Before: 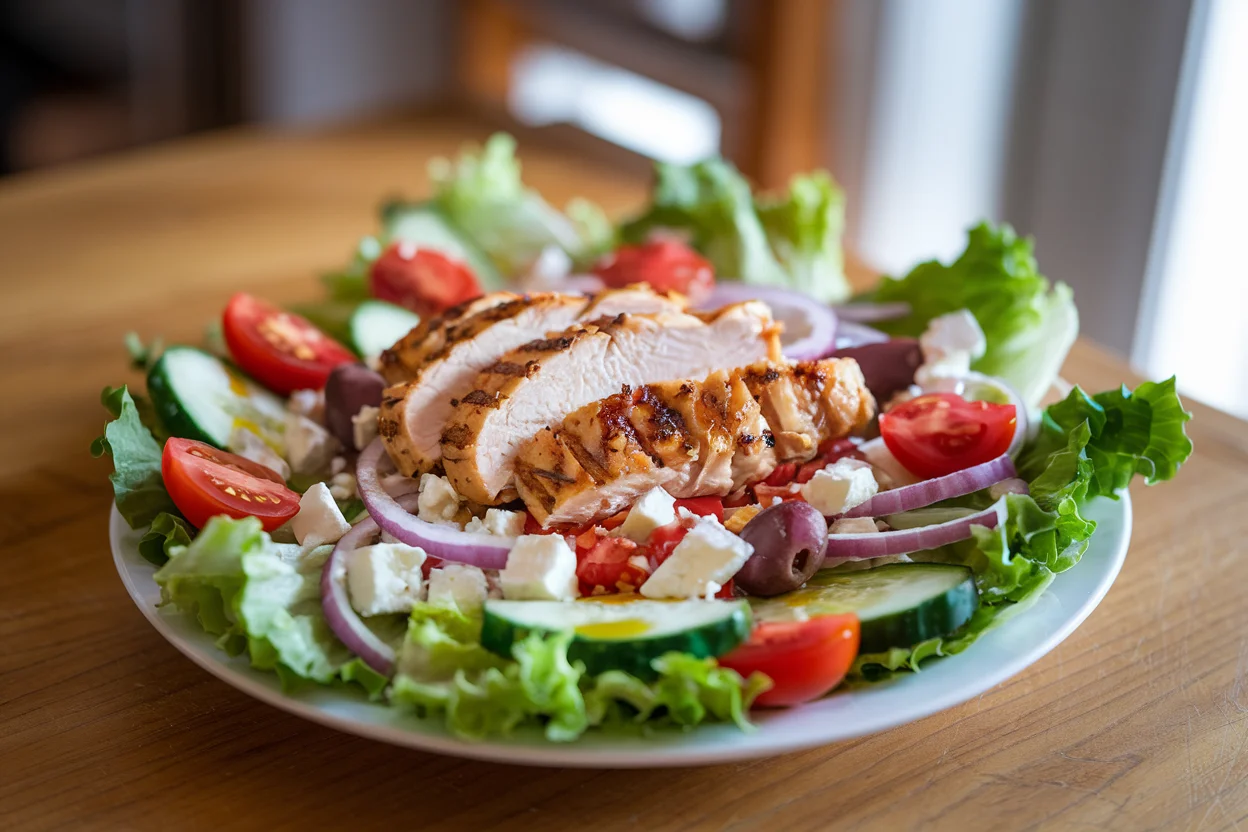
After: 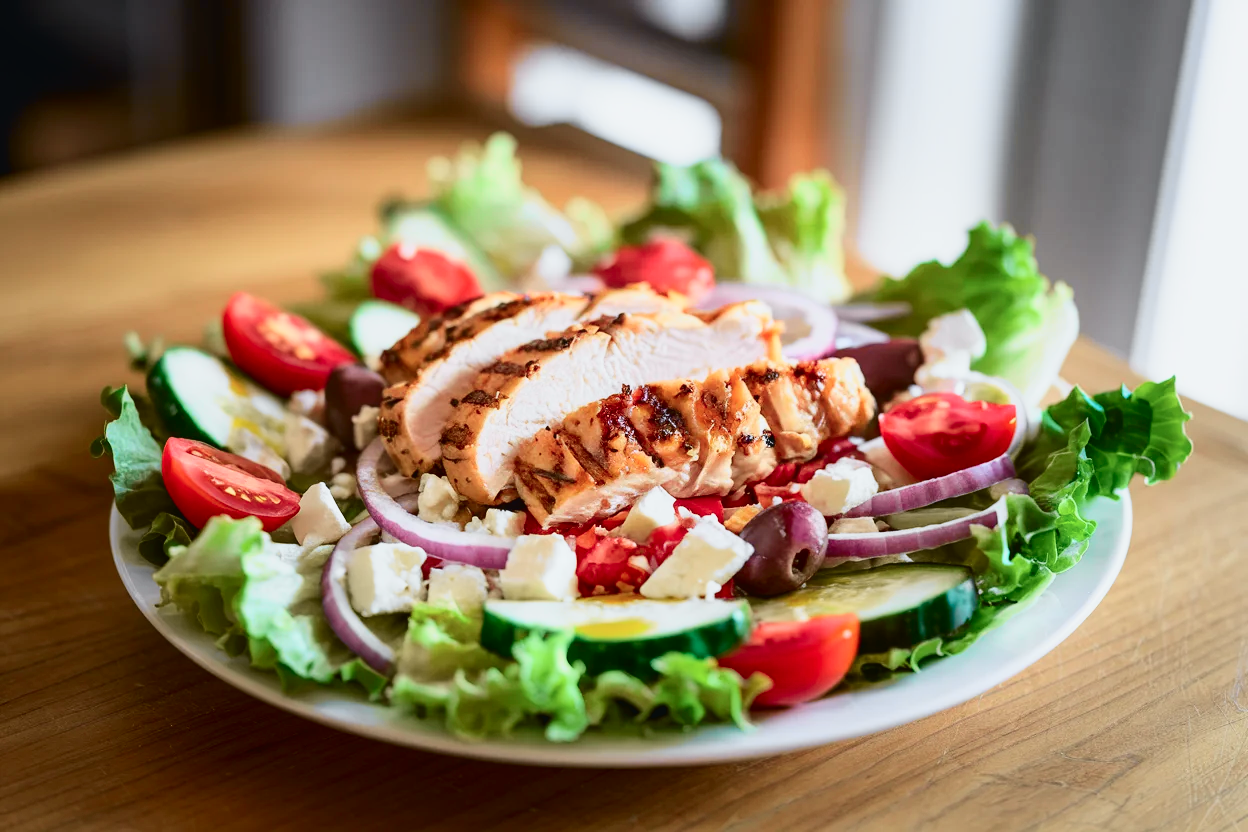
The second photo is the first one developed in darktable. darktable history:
tone curve: curves: ch0 [(0, 0.026) (0.058, 0.036) (0.246, 0.214) (0.437, 0.498) (0.55, 0.644) (0.657, 0.767) (0.822, 0.9) (1, 0.961)]; ch1 [(0, 0) (0.346, 0.307) (0.408, 0.369) (0.453, 0.457) (0.476, 0.489) (0.502, 0.498) (0.521, 0.515) (0.537, 0.531) (0.612, 0.641) (0.676, 0.728) (1, 1)]; ch2 [(0, 0) (0.346, 0.34) (0.434, 0.46) (0.485, 0.494) (0.5, 0.494) (0.511, 0.508) (0.537, 0.564) (0.579, 0.599) (0.663, 0.67) (1, 1)], color space Lab, independent channels, preserve colors none
